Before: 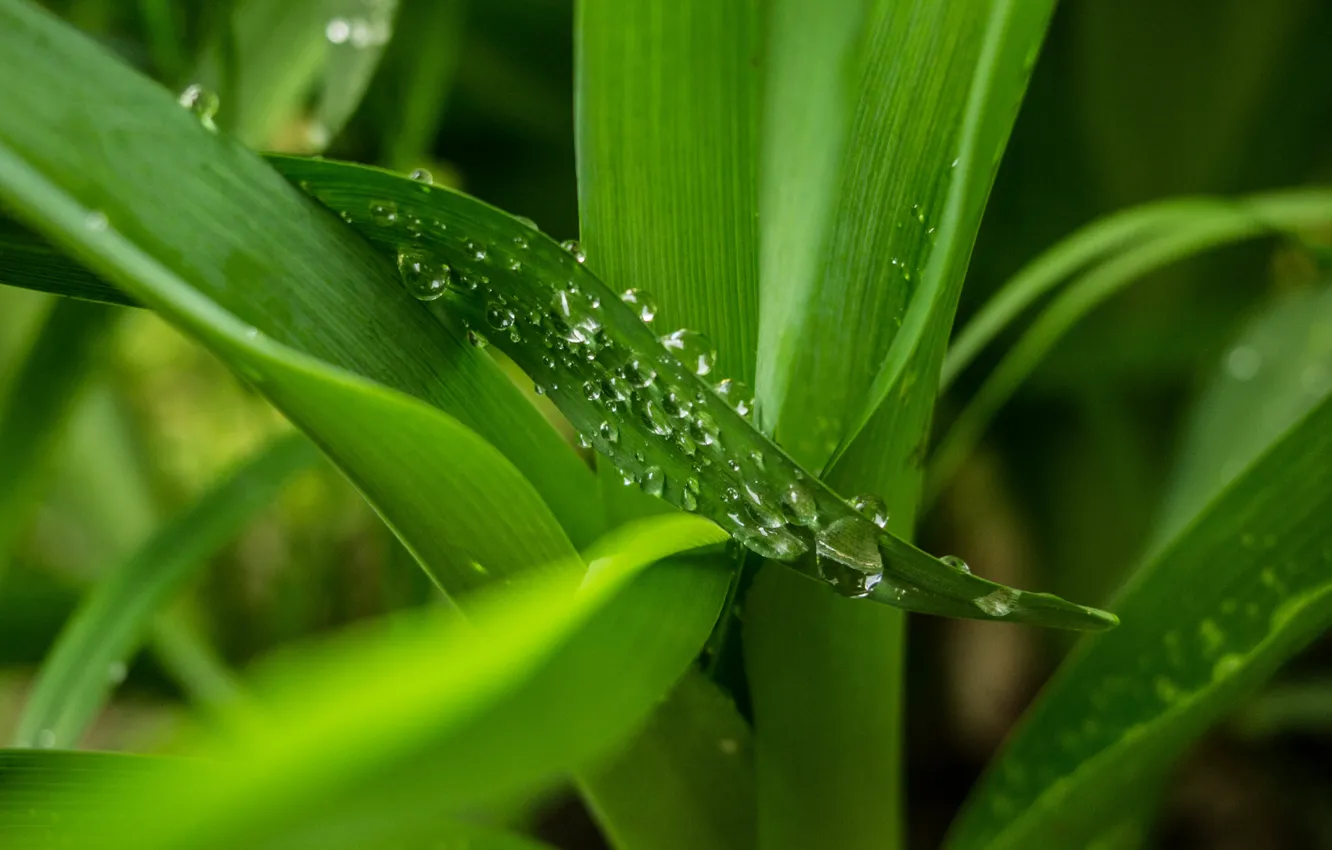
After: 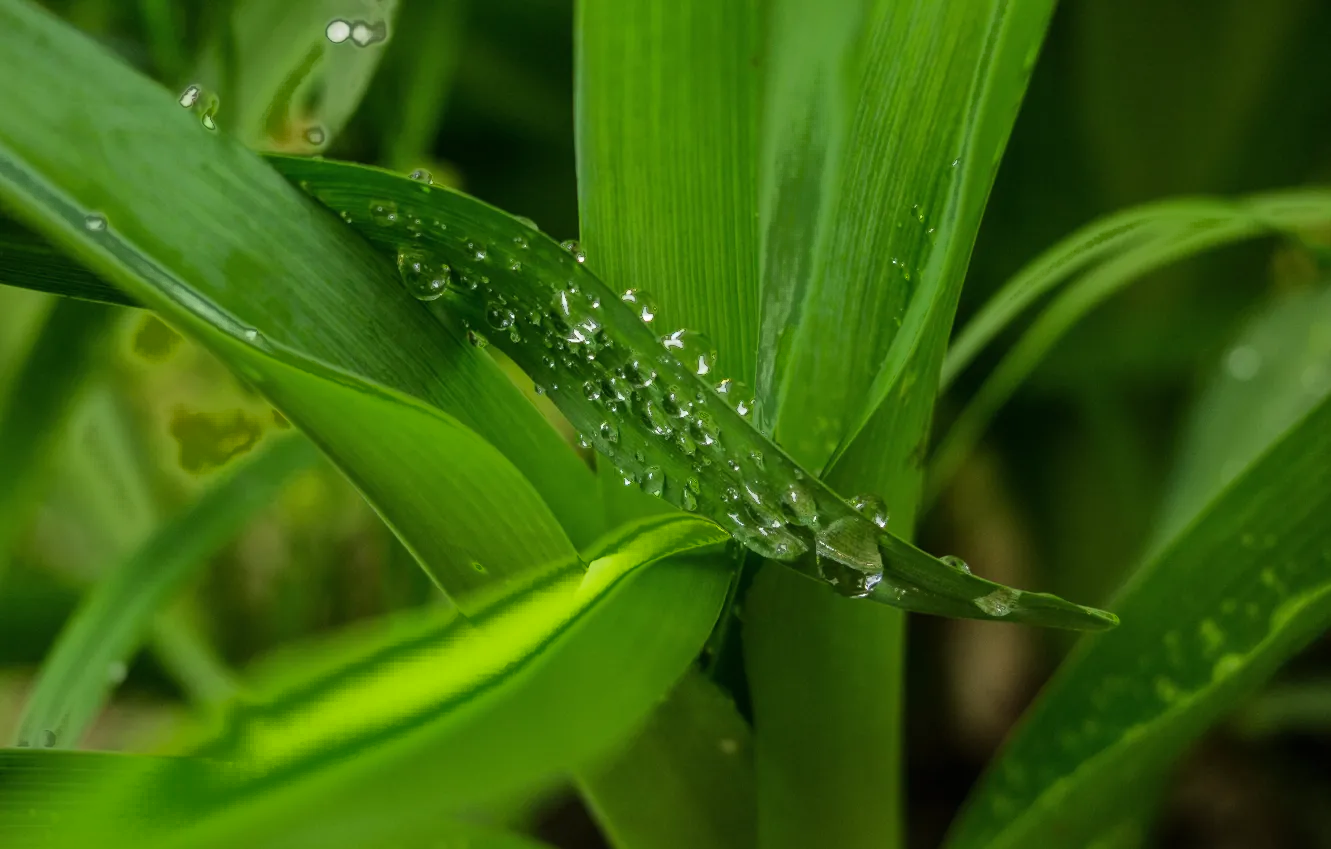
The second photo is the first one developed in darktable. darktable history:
exposure: black level correction 0, compensate exposure bias true, compensate highlight preservation false
fill light: exposure -0.73 EV, center 0.69, width 2.2
